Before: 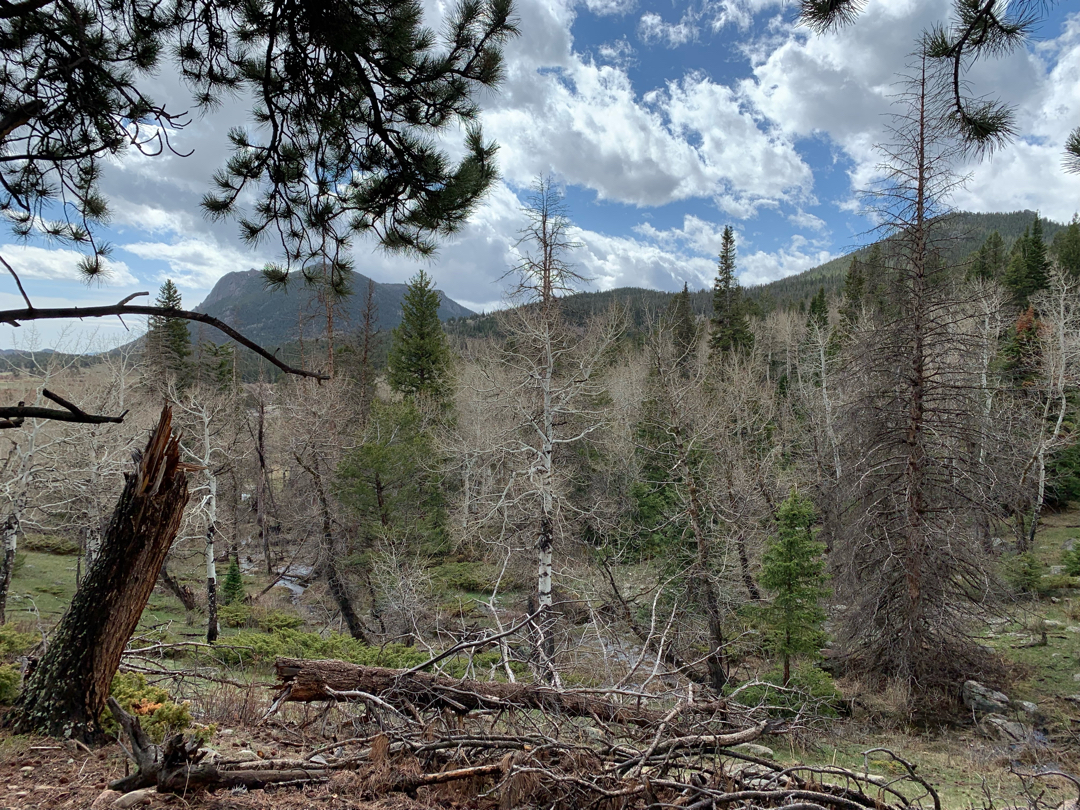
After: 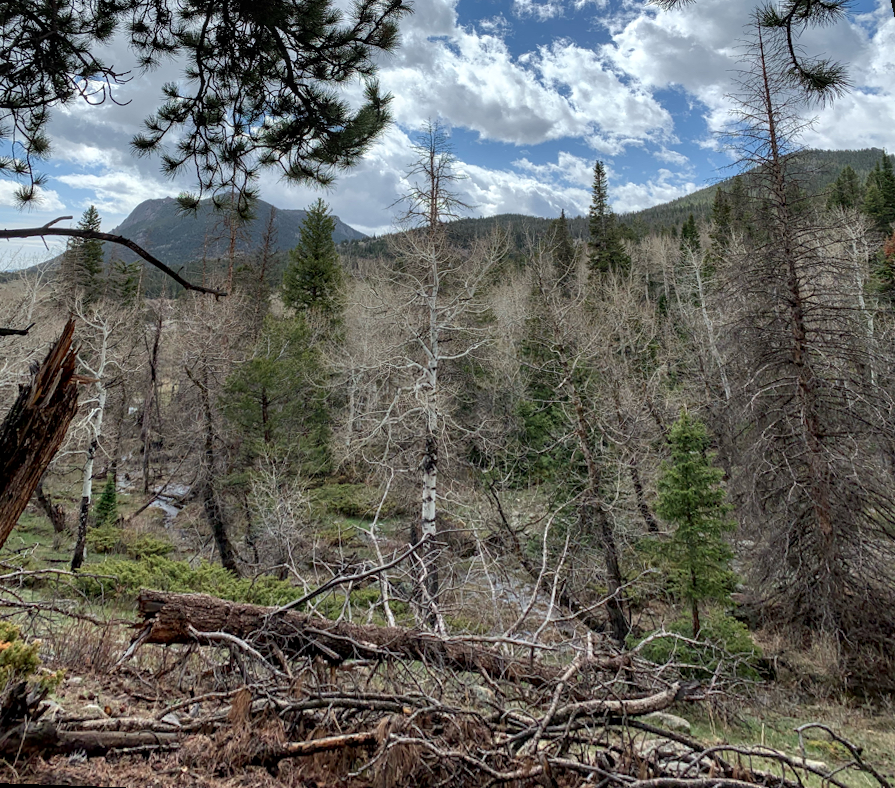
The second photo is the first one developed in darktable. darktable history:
local contrast: on, module defaults
rotate and perspective: rotation 0.72°, lens shift (vertical) -0.352, lens shift (horizontal) -0.051, crop left 0.152, crop right 0.859, crop top 0.019, crop bottom 0.964
